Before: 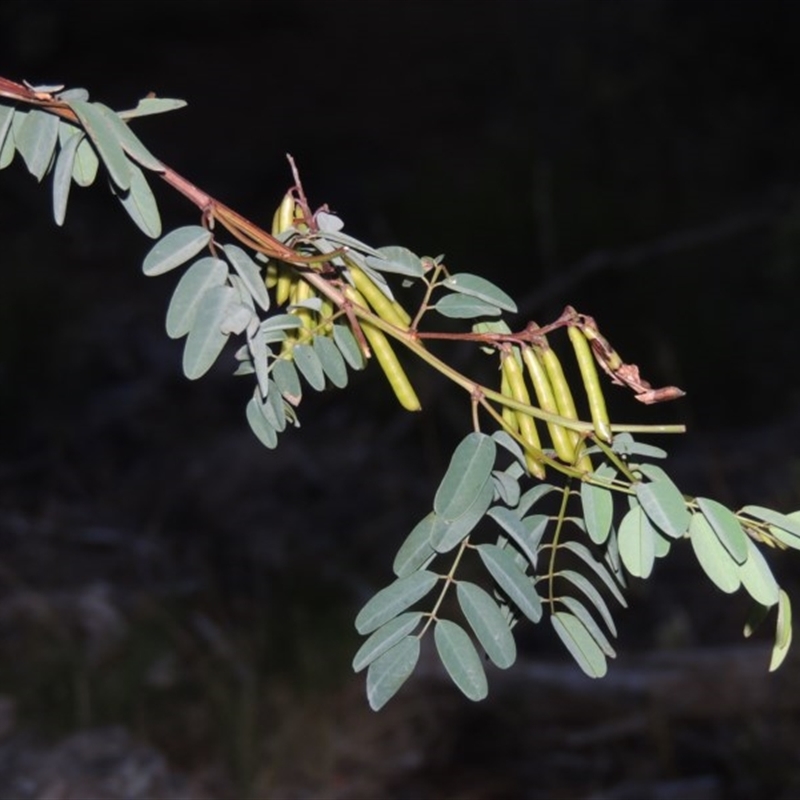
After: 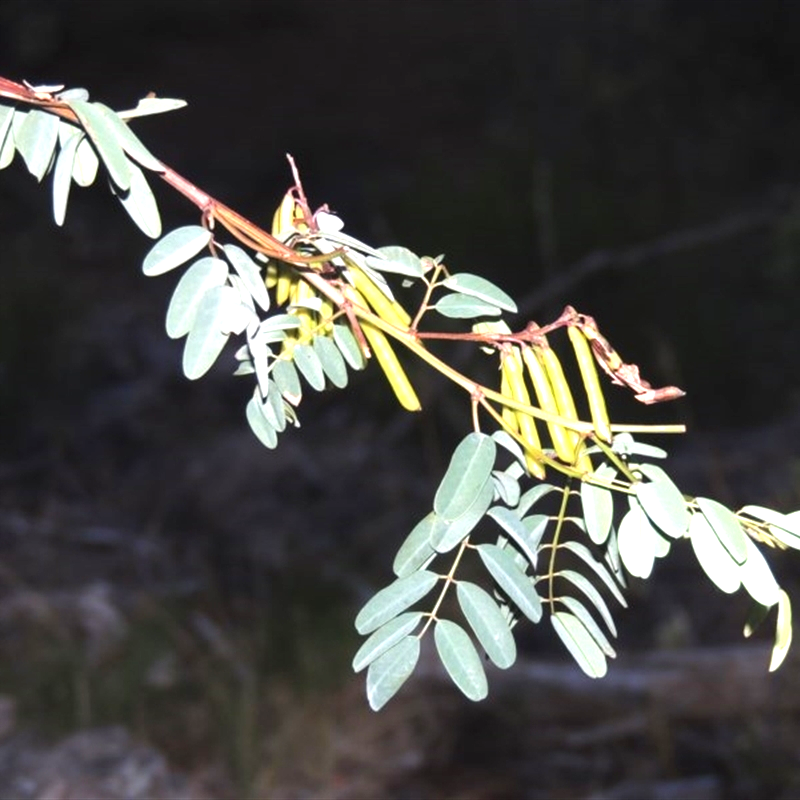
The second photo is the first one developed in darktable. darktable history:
exposure: black level correction 0, exposure 1.402 EV, compensate highlight preservation false
